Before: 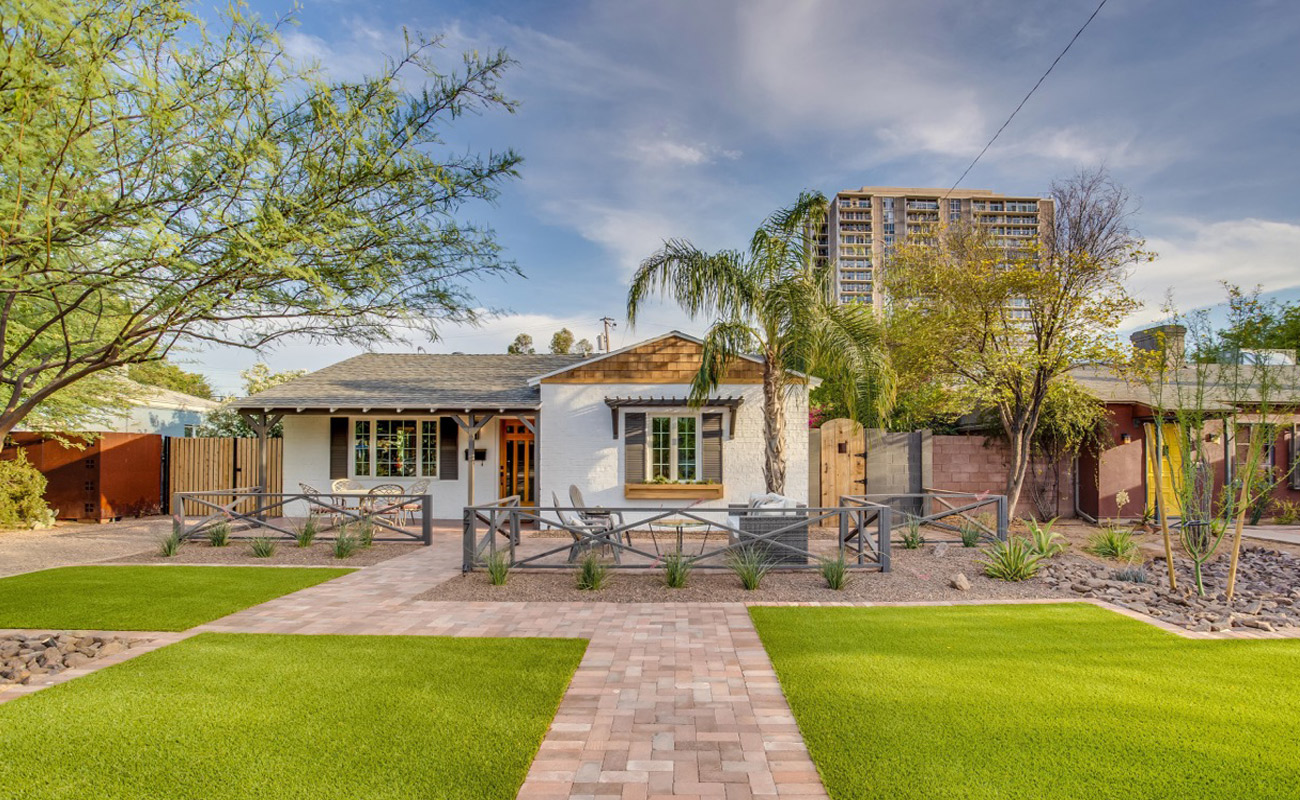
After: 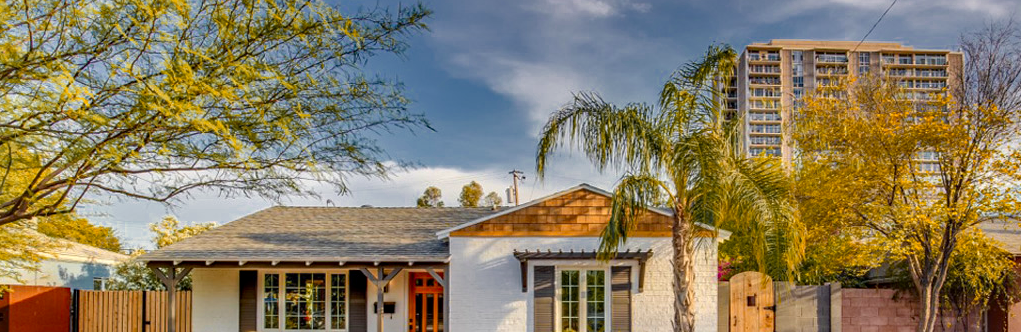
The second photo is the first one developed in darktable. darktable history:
color zones: curves: ch0 [(0, 0.499) (0.143, 0.5) (0.286, 0.5) (0.429, 0.476) (0.571, 0.284) (0.714, 0.243) (0.857, 0.449) (1, 0.499)]; ch1 [(0, 0.532) (0.143, 0.645) (0.286, 0.696) (0.429, 0.211) (0.571, 0.504) (0.714, 0.493) (0.857, 0.495) (1, 0.532)]; ch2 [(0, 0.5) (0.143, 0.5) (0.286, 0.427) (0.429, 0.324) (0.571, 0.5) (0.714, 0.5) (0.857, 0.5) (1, 0.5)]
crop: left 7.036%, top 18.398%, right 14.379%, bottom 40.043%
haze removal: compatibility mode true, adaptive false
